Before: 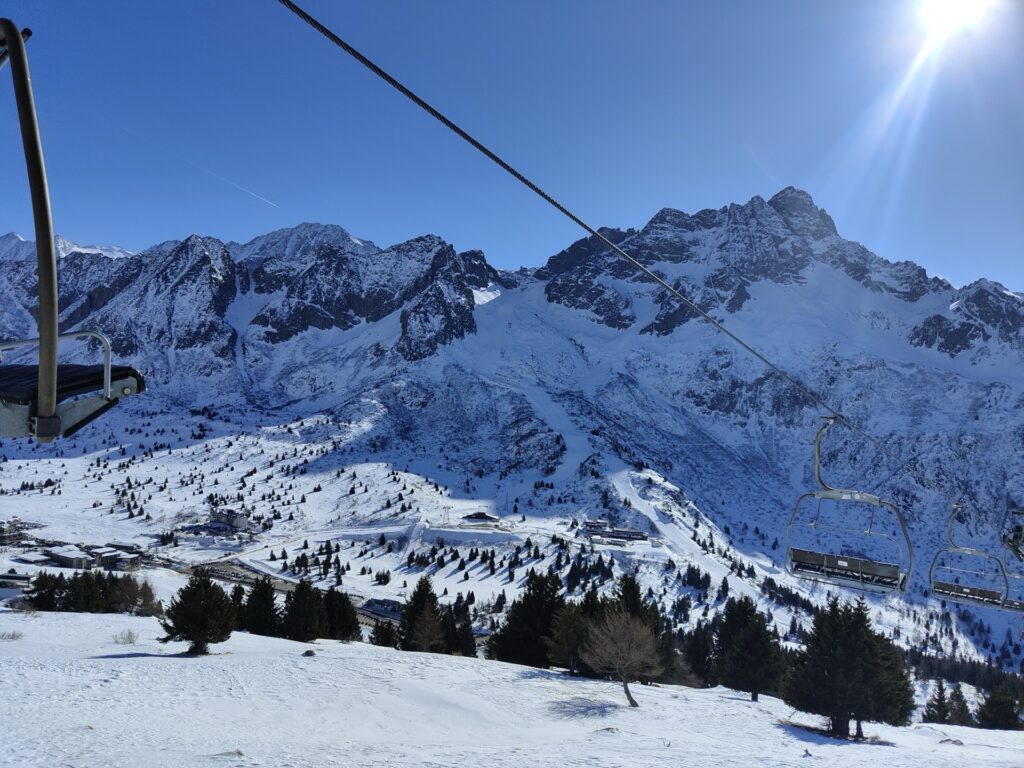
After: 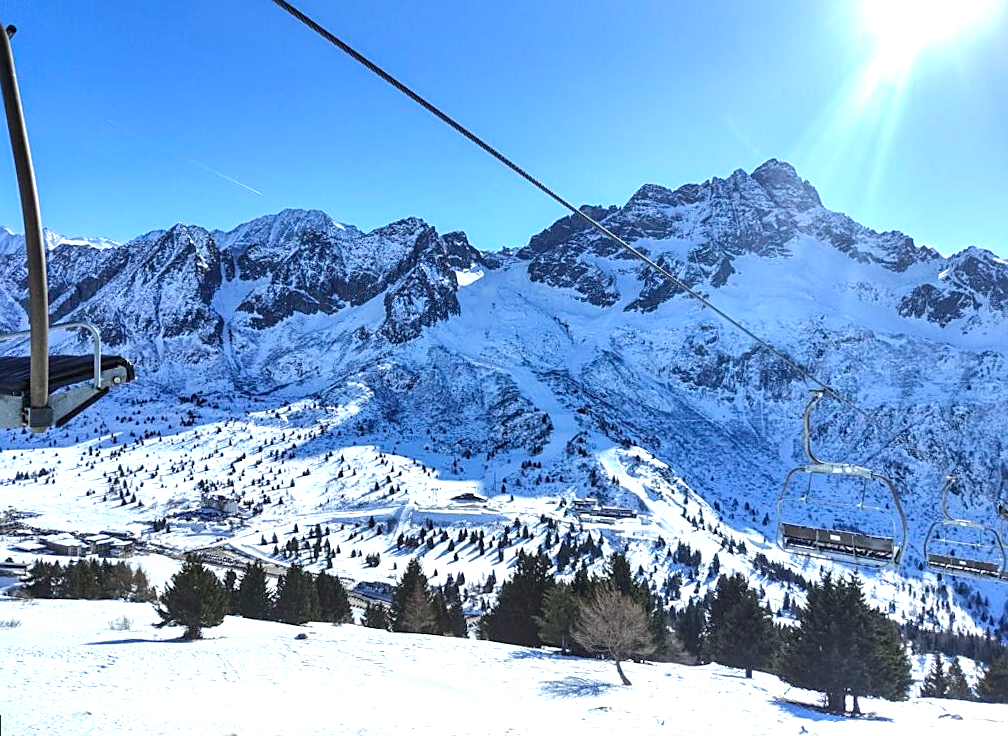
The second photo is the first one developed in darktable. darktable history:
crop: top 0.05%, bottom 0.098%
exposure: black level correction 0, exposure 1.1 EV, compensate highlight preservation false
rotate and perspective: rotation -1.32°, lens shift (horizontal) -0.031, crop left 0.015, crop right 0.985, crop top 0.047, crop bottom 0.982
local contrast: on, module defaults
sharpen: on, module defaults
